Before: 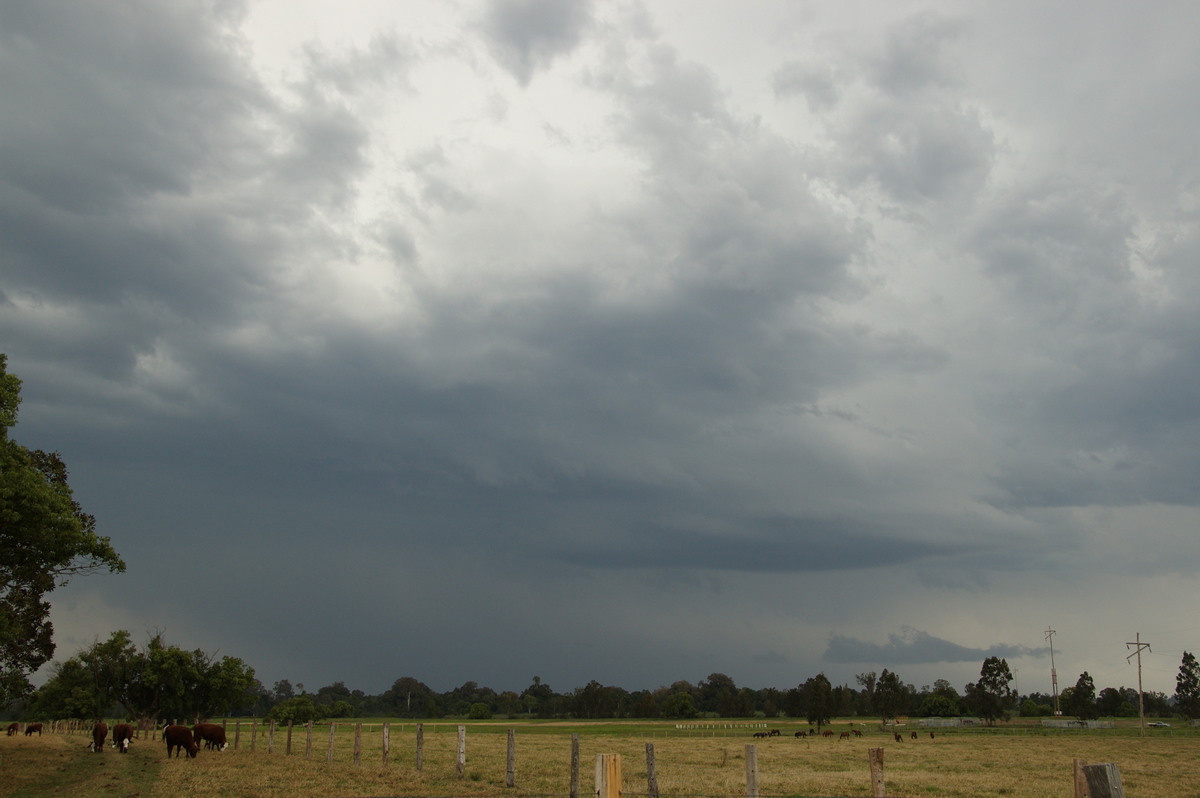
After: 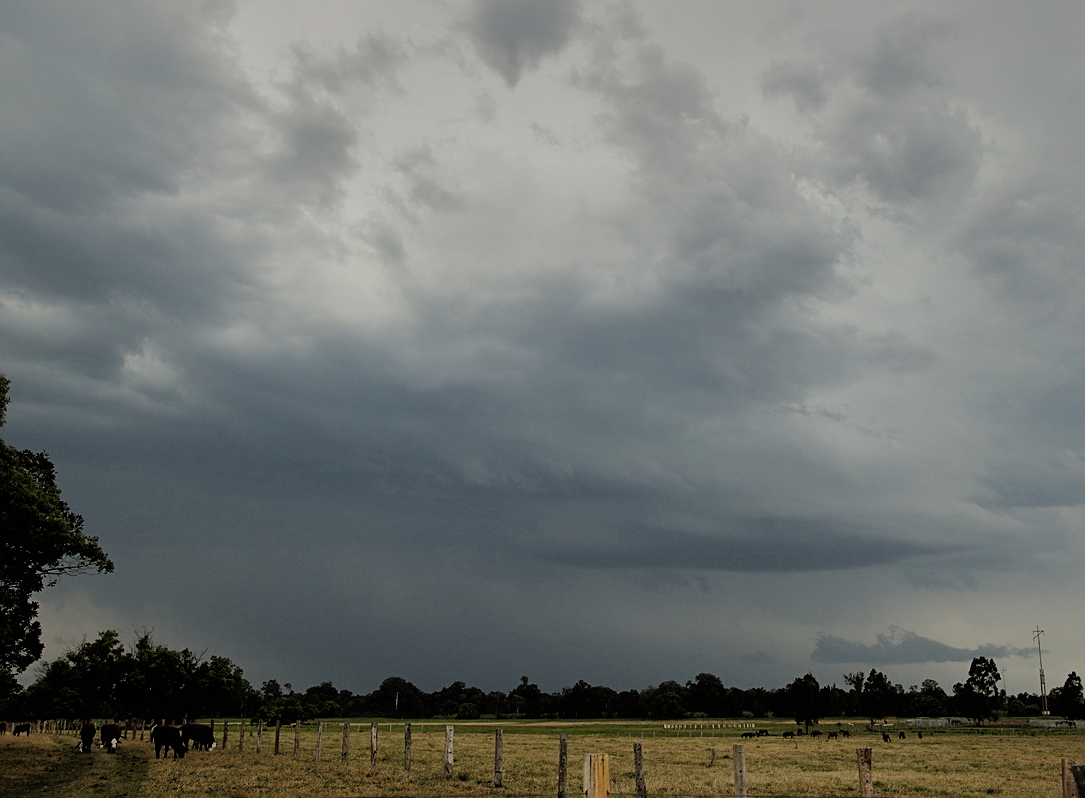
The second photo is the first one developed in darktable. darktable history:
sharpen: on, module defaults
crop and rotate: left 1.026%, right 8.527%
shadows and highlights: shadows 25.1, highlights -70.46
filmic rgb: black relative exposure -5.13 EV, white relative exposure 4 EV, hardness 2.88, contrast 1.297, highlights saturation mix -31.3%
